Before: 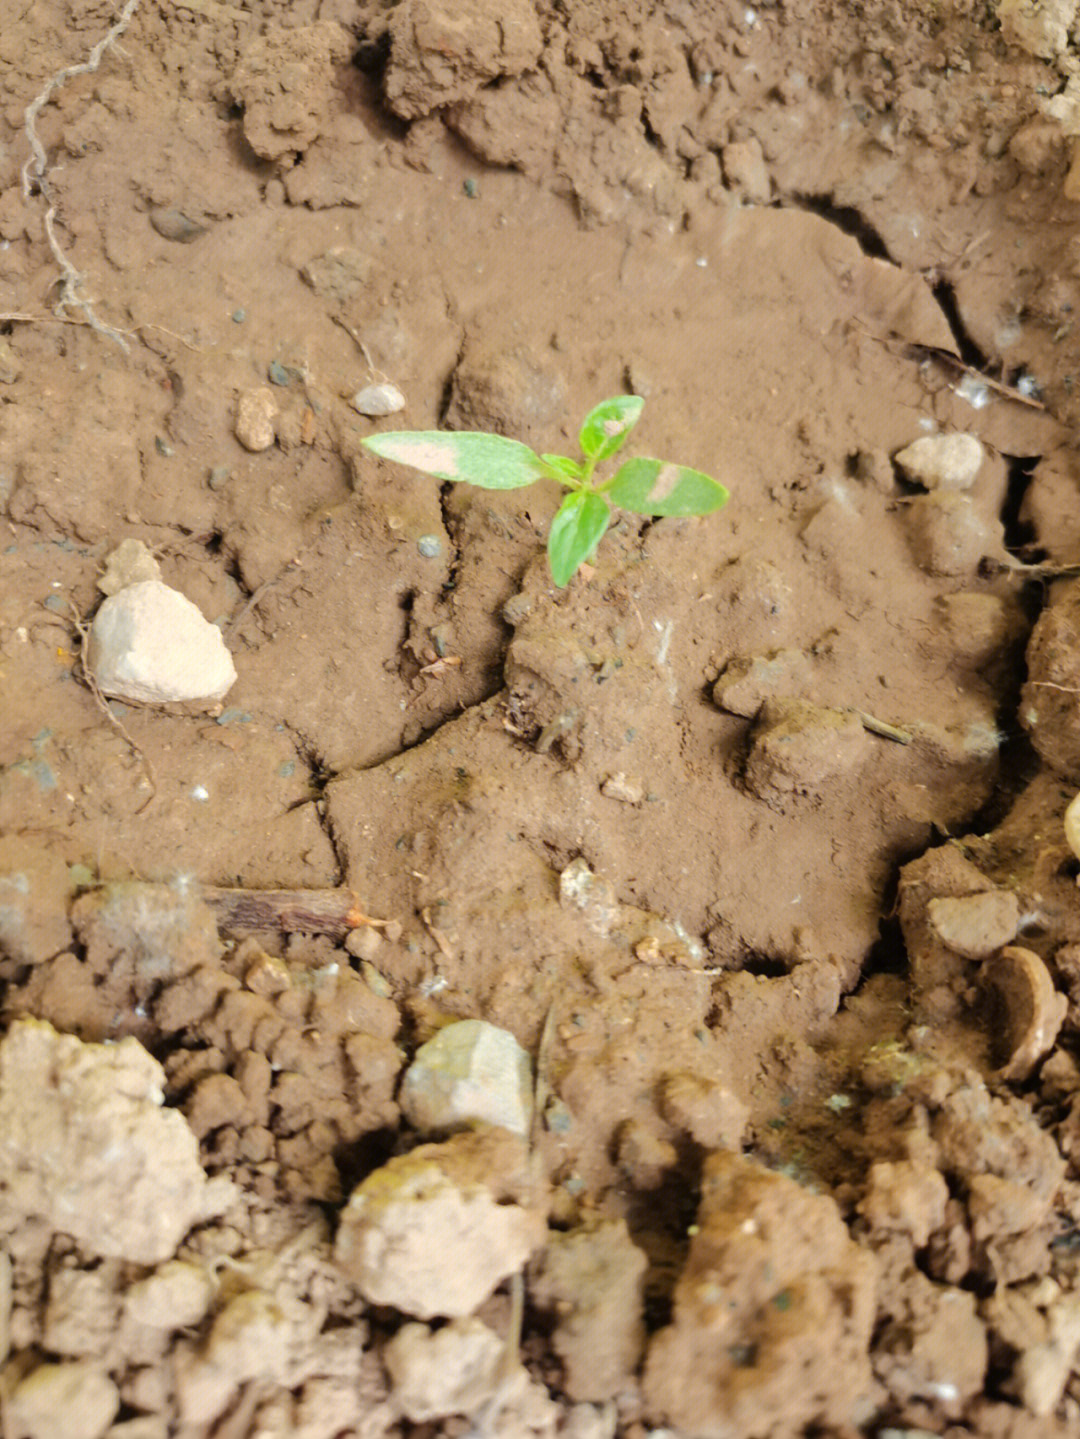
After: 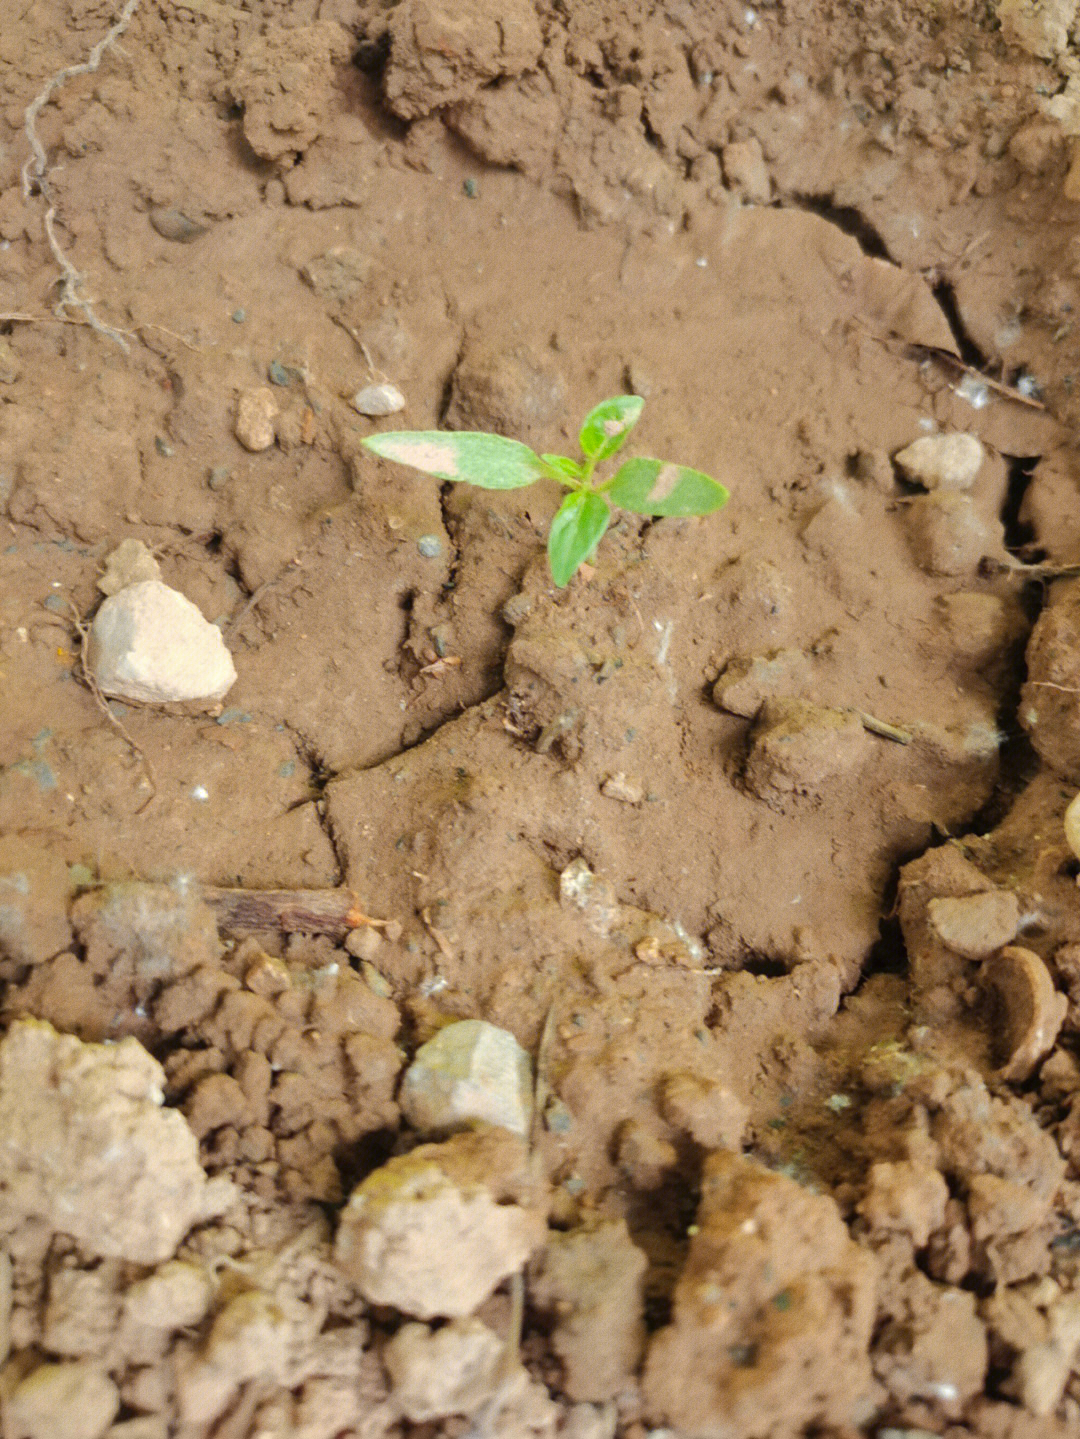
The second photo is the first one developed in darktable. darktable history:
grain: coarseness 0.09 ISO, strength 16.61%
tone equalizer: on, module defaults
shadows and highlights: on, module defaults
